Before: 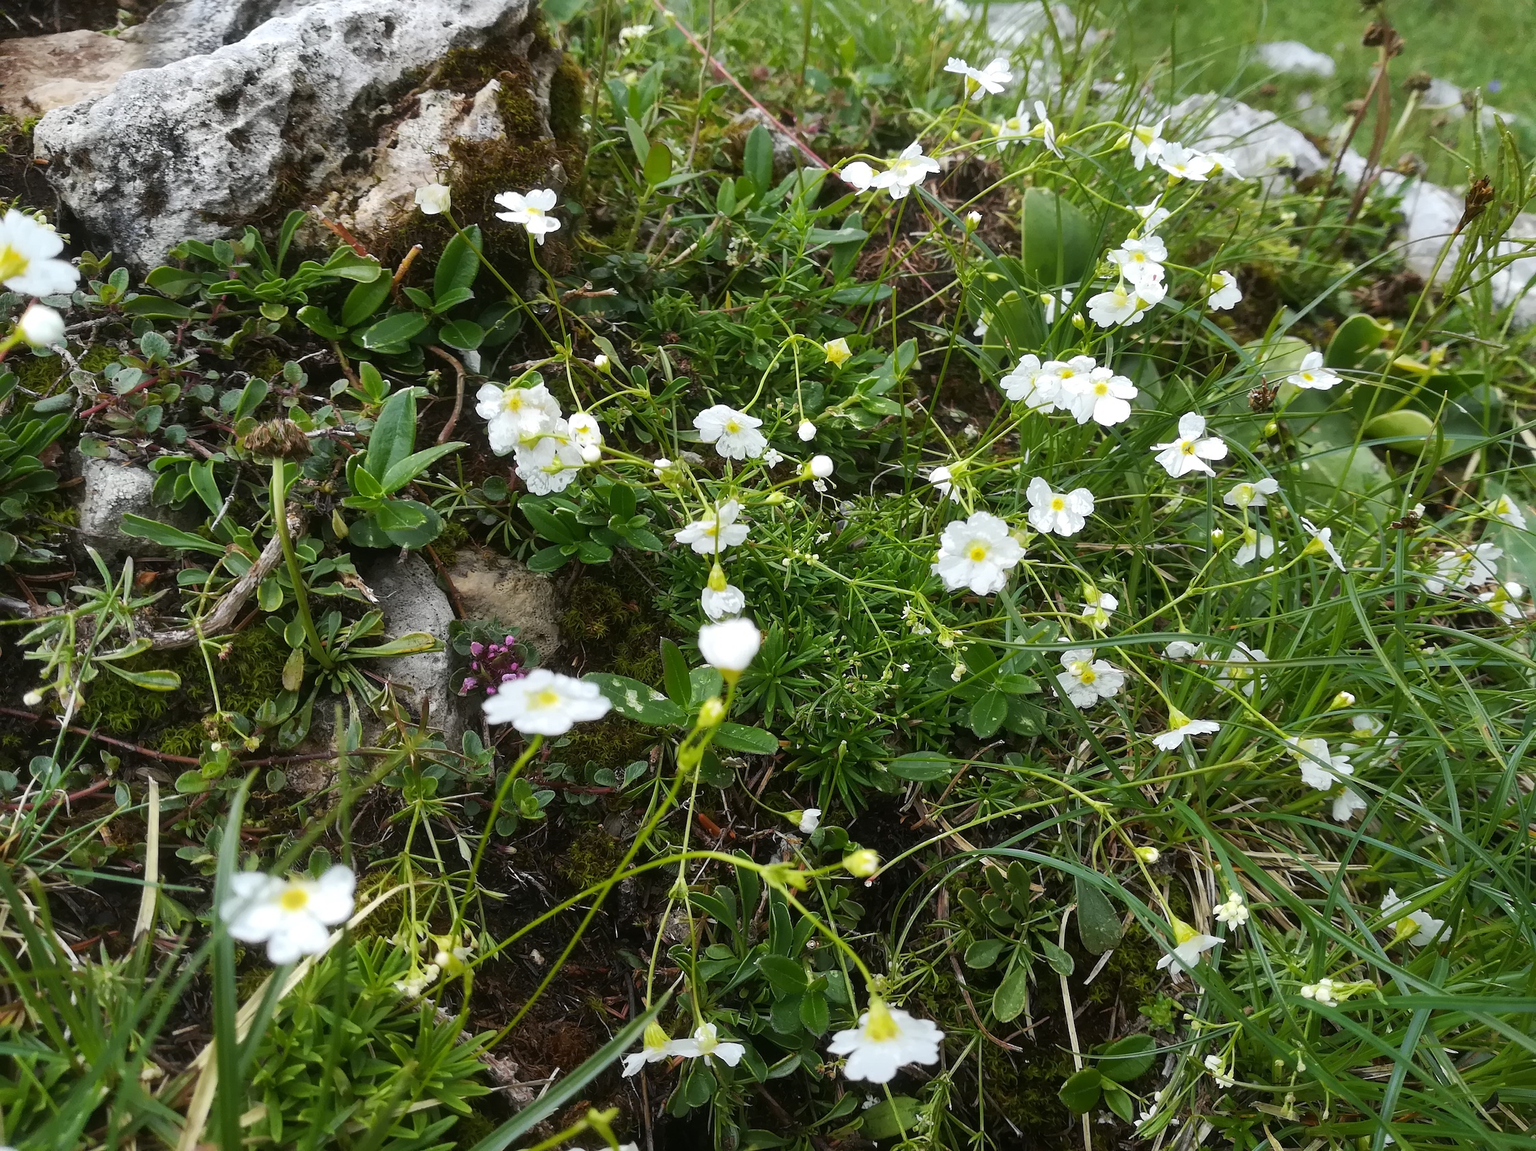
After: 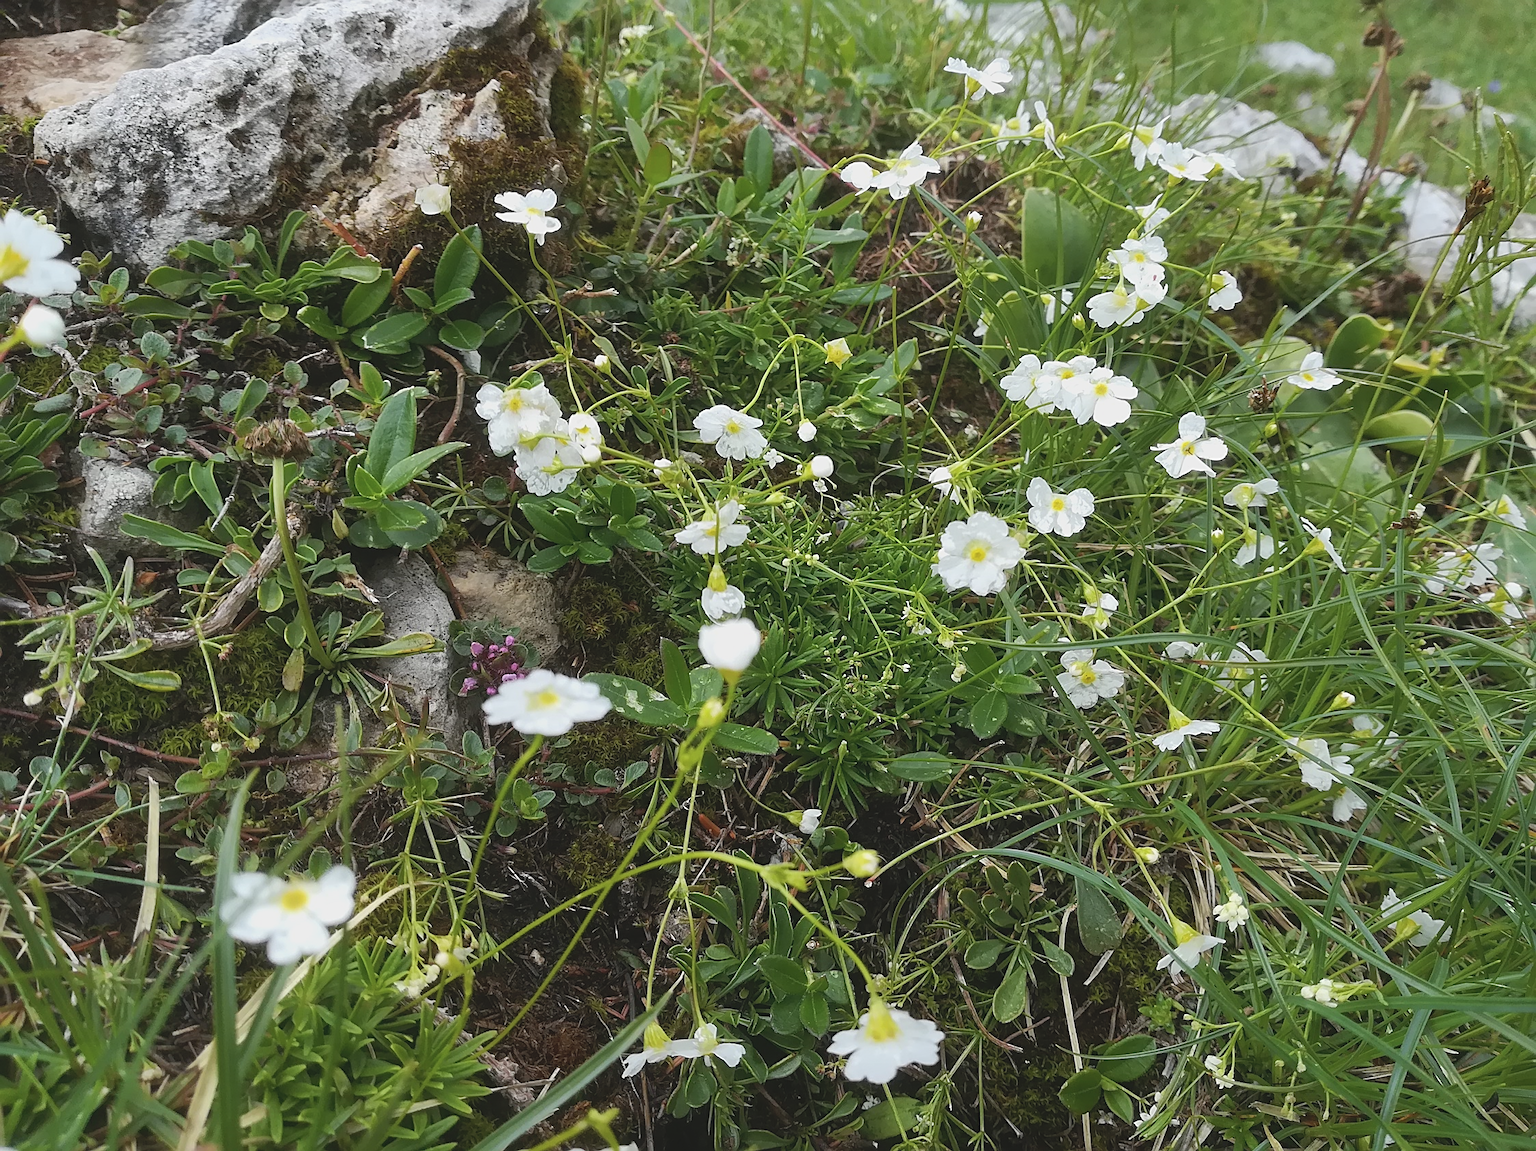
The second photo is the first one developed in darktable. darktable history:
contrast brightness saturation: contrast -0.141, brightness 0.044, saturation -0.124
sharpen: on, module defaults
